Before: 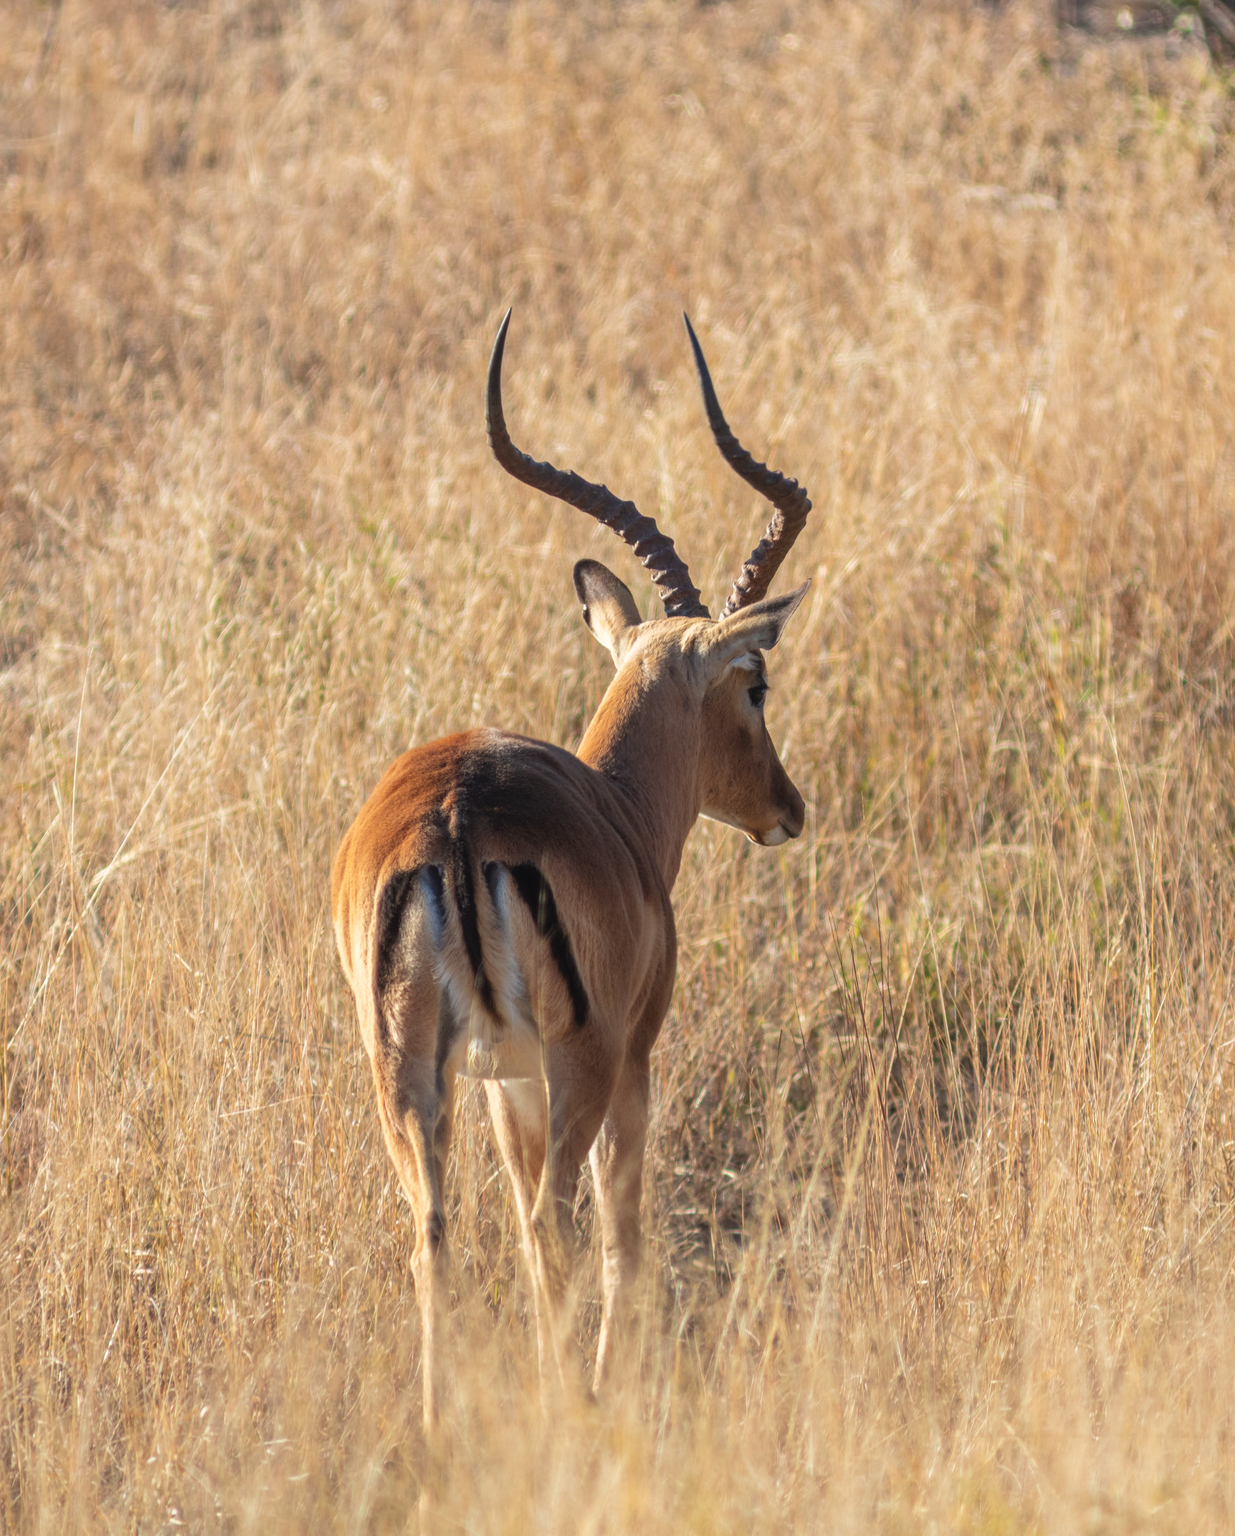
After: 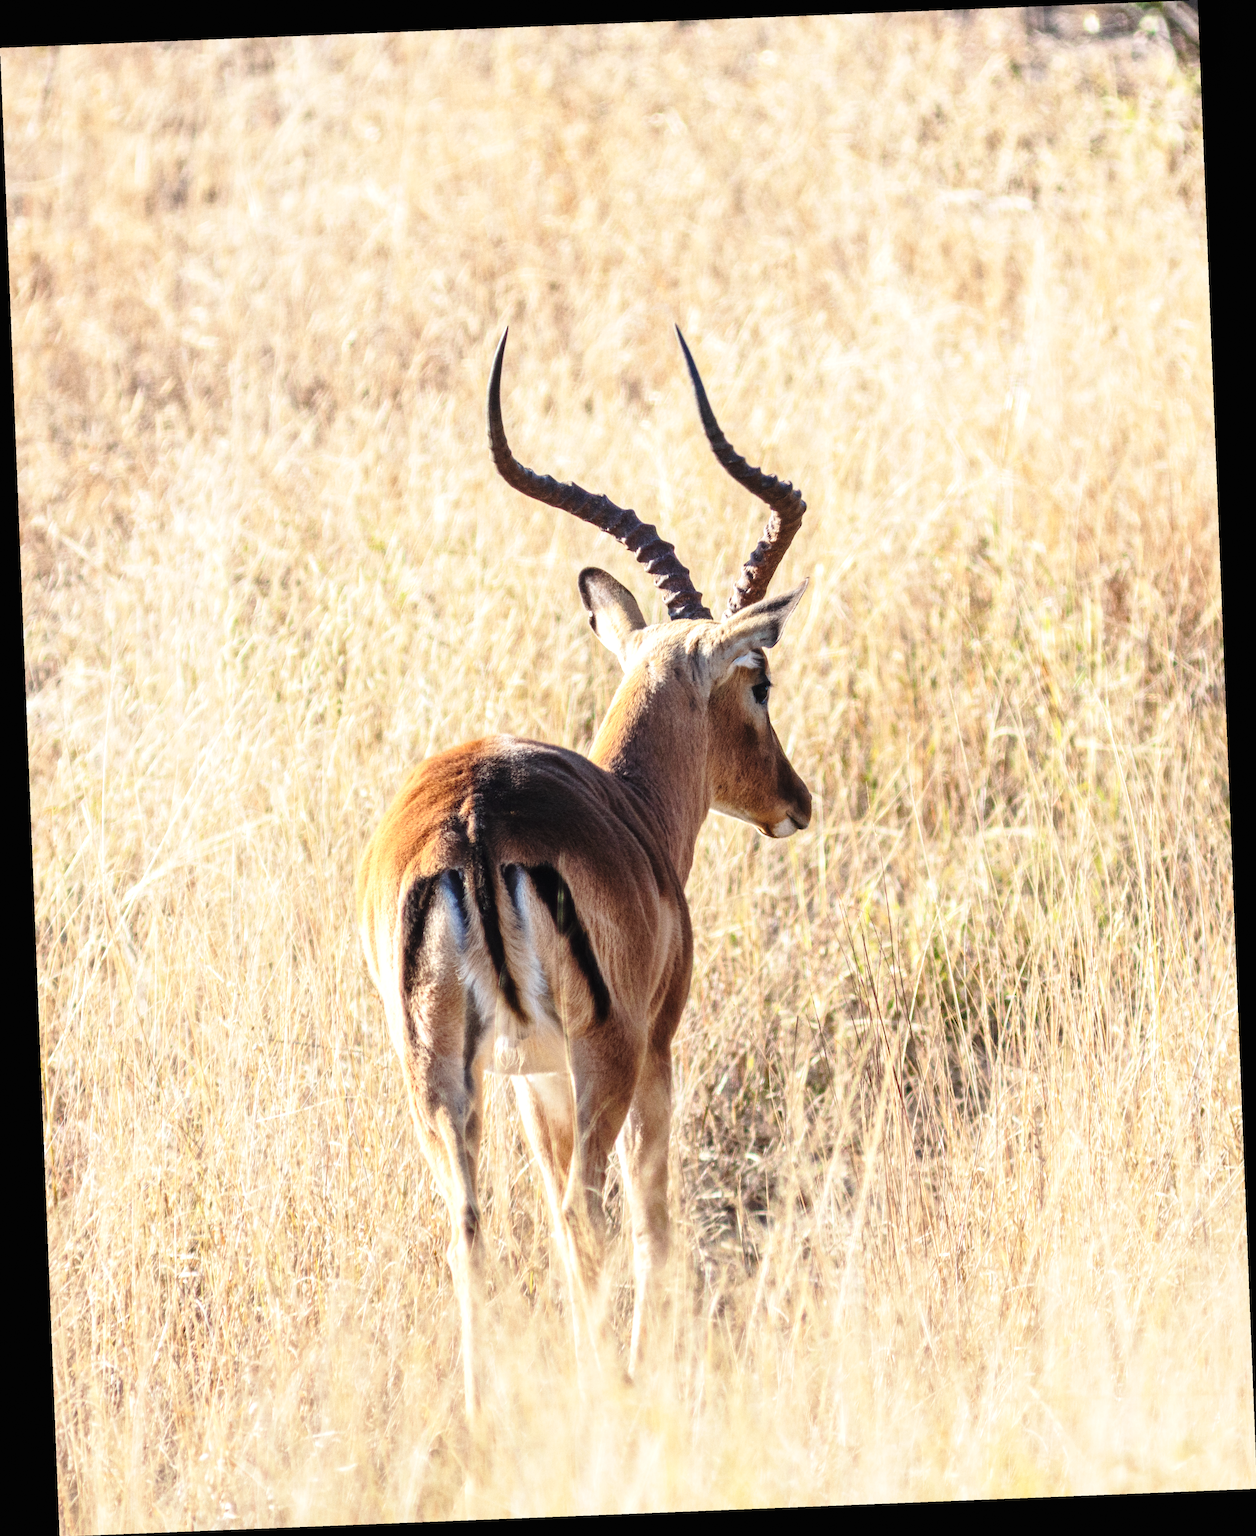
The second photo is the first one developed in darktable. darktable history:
base curve: curves: ch0 [(0, 0) (0.028, 0.03) (0.121, 0.232) (0.46, 0.748) (0.859, 0.968) (1, 1)], preserve colors none
exposure: black level correction -0.001, exposure 0.08 EV, compensate highlight preservation false
white balance: red 0.983, blue 1.036
rotate and perspective: rotation -2.29°, automatic cropping off
tone equalizer: -8 EV -0.417 EV, -7 EV -0.389 EV, -6 EV -0.333 EV, -5 EV -0.222 EV, -3 EV 0.222 EV, -2 EV 0.333 EV, -1 EV 0.389 EV, +0 EV 0.417 EV, edges refinement/feathering 500, mask exposure compensation -1.57 EV, preserve details no
local contrast: mode bilateral grid, contrast 20, coarseness 50, detail 120%, midtone range 0.2
grain: coarseness 0.09 ISO
